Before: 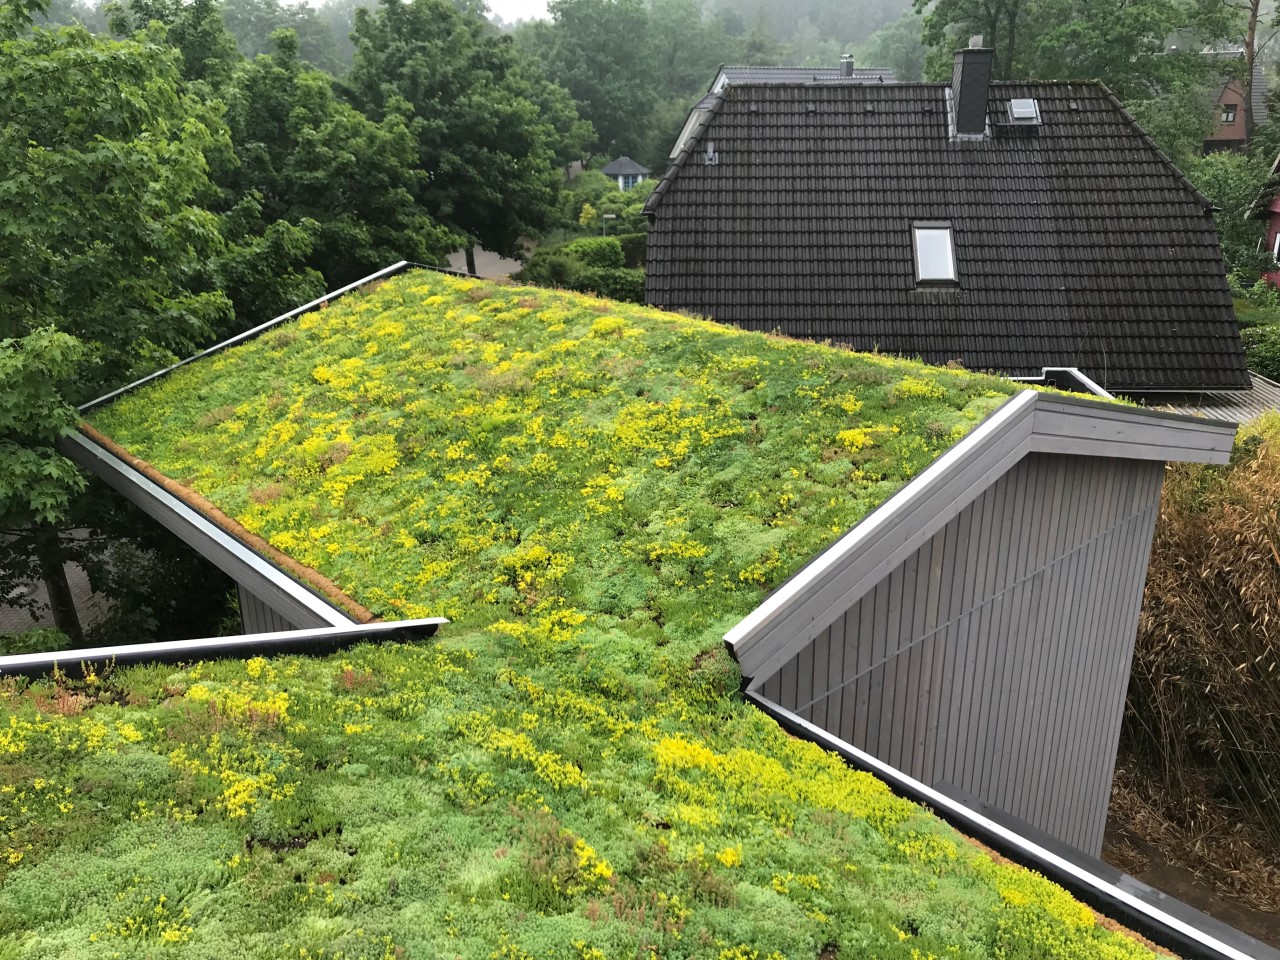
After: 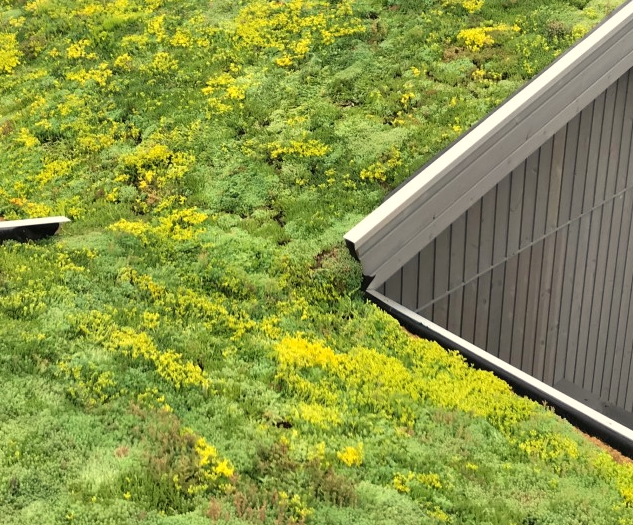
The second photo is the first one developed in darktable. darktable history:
crop: left 29.672%, top 41.786%, right 20.851%, bottom 3.487%
white balance: red 1.029, blue 0.92
